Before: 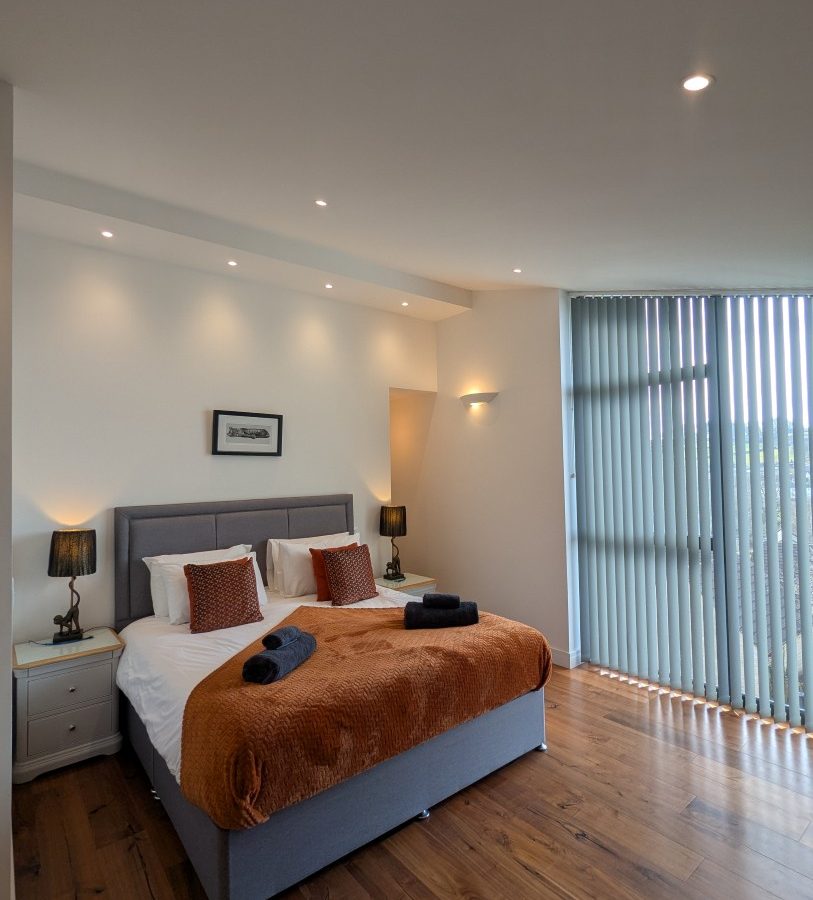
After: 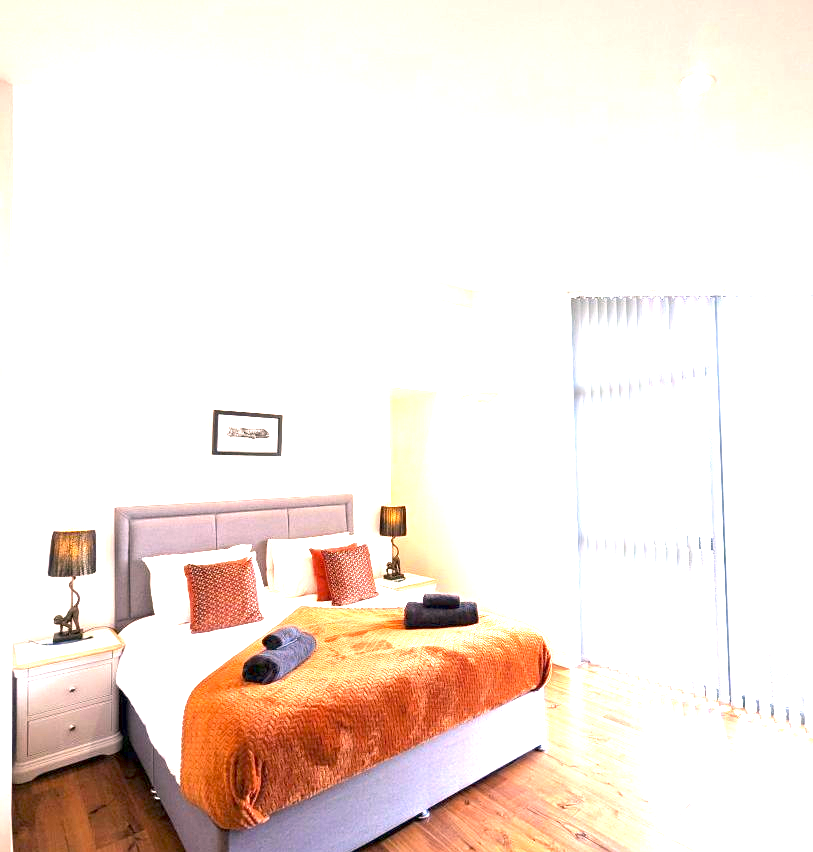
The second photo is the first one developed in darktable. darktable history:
exposure: exposure 2.944 EV, compensate highlight preservation false
color correction: highlights a* 12.42, highlights b* 5.5
crop and rotate: top 0.008%, bottom 5.279%
